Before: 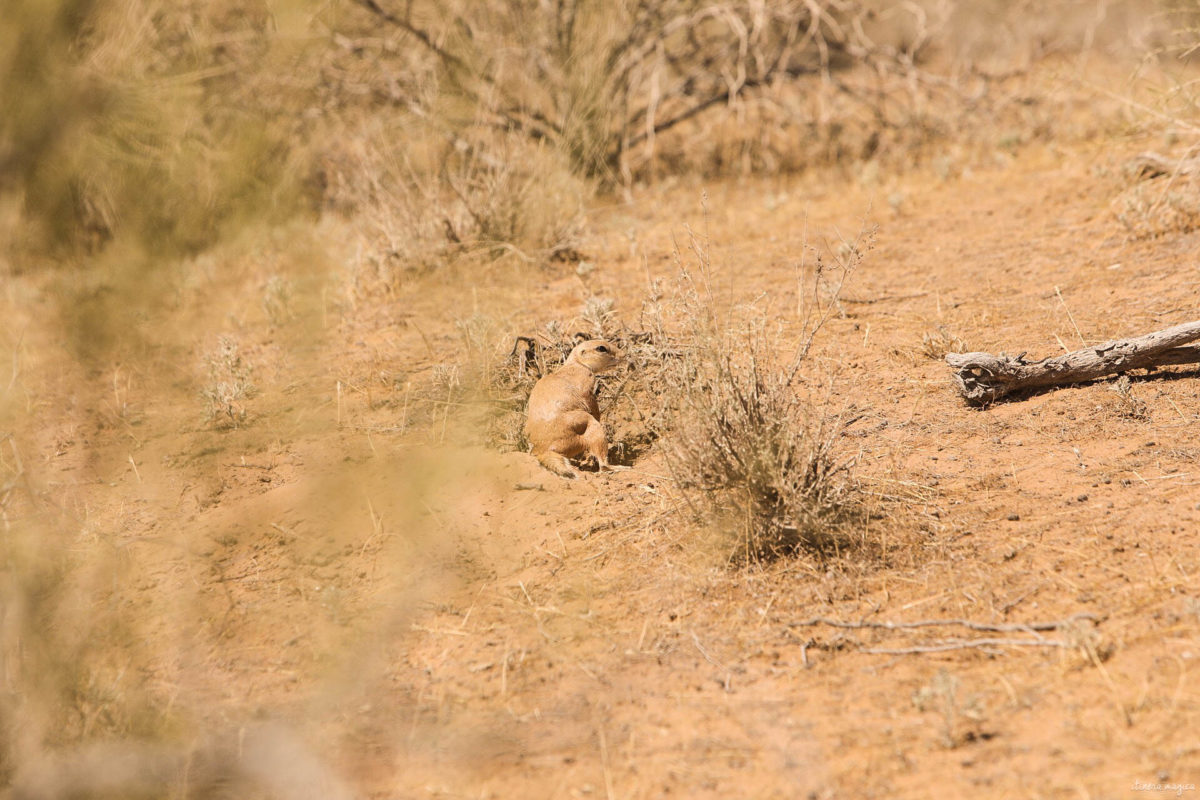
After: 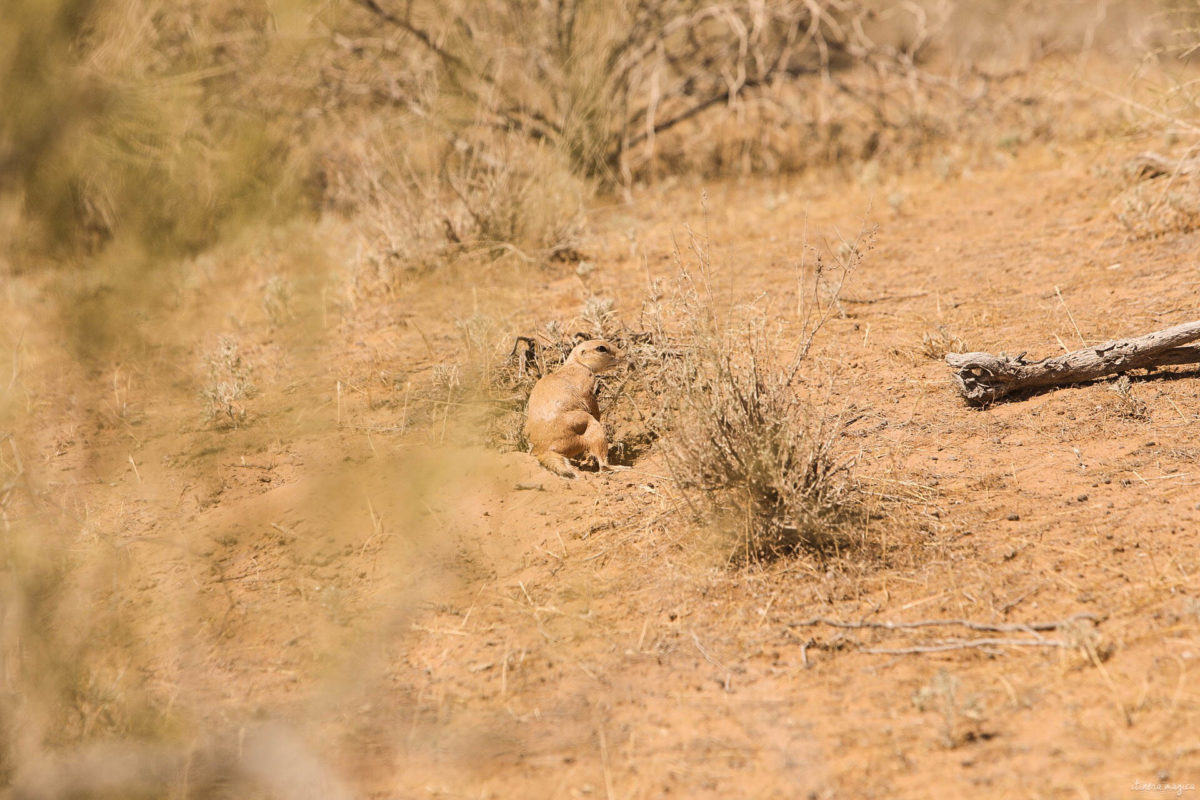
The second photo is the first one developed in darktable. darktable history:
shadows and highlights: shadows 19.96, highlights -20.23, highlights color adjustment 0.697%, soften with gaussian
